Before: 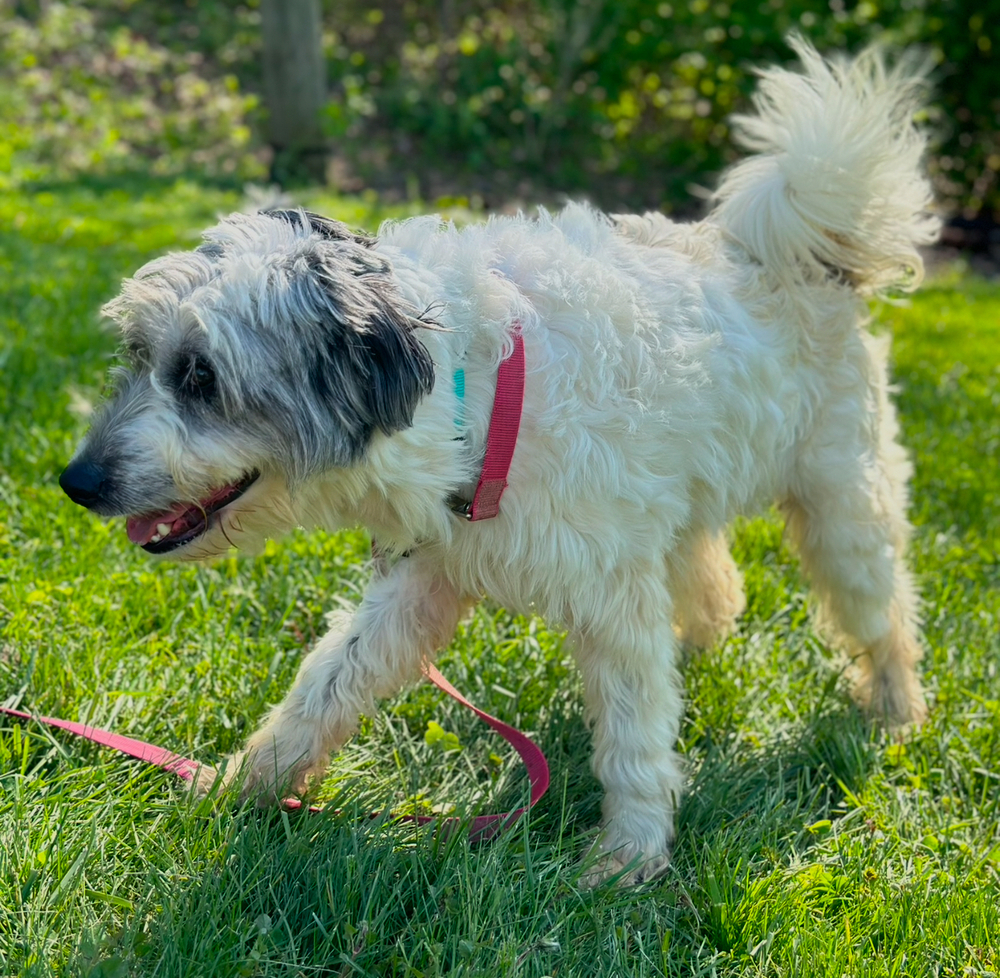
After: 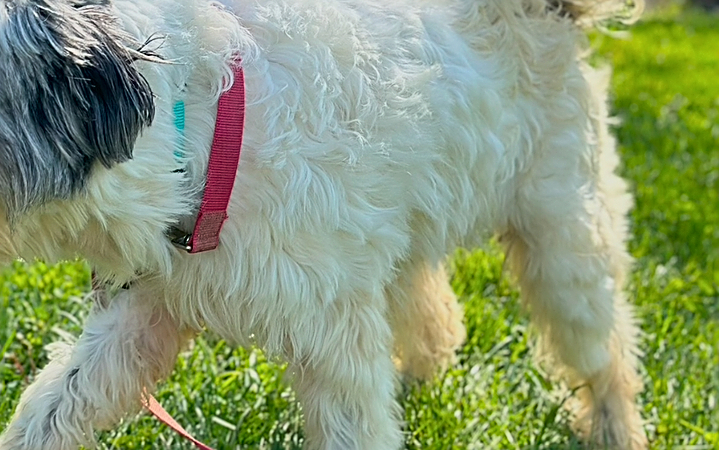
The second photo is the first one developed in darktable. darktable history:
crop and rotate: left 28.06%, top 27.471%, bottom 26.486%
contrast brightness saturation: contrast 0.101, brightness 0.023, saturation 0.019
sharpen: amount 0.738
